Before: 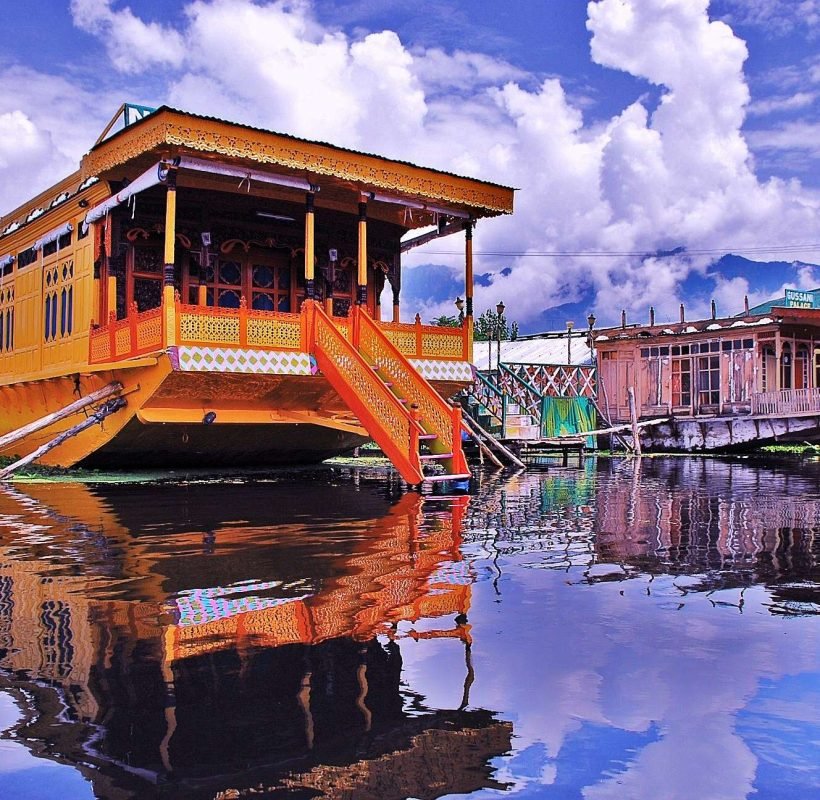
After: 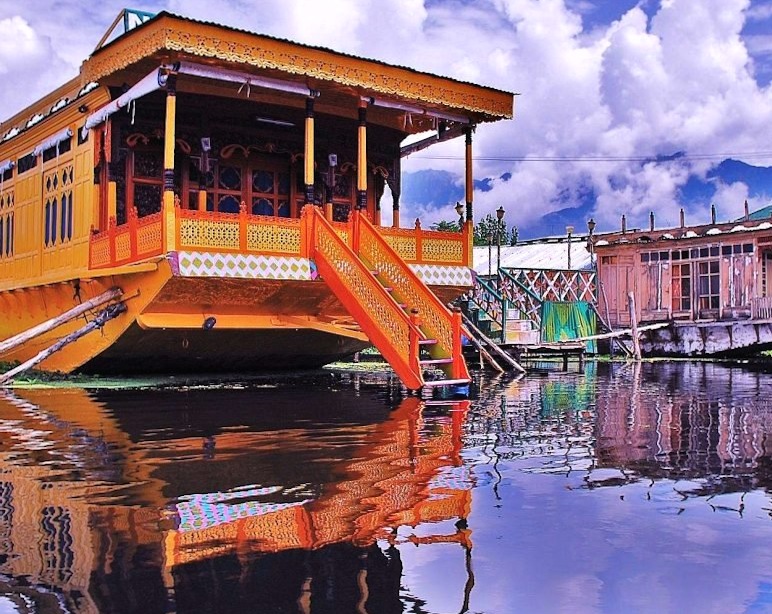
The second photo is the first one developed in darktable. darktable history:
exposure: black level correction -0.001, exposure 0.079 EV, compensate exposure bias true, compensate highlight preservation false
crop and rotate: angle 0.074°, top 11.844%, right 5.615%, bottom 11.203%
